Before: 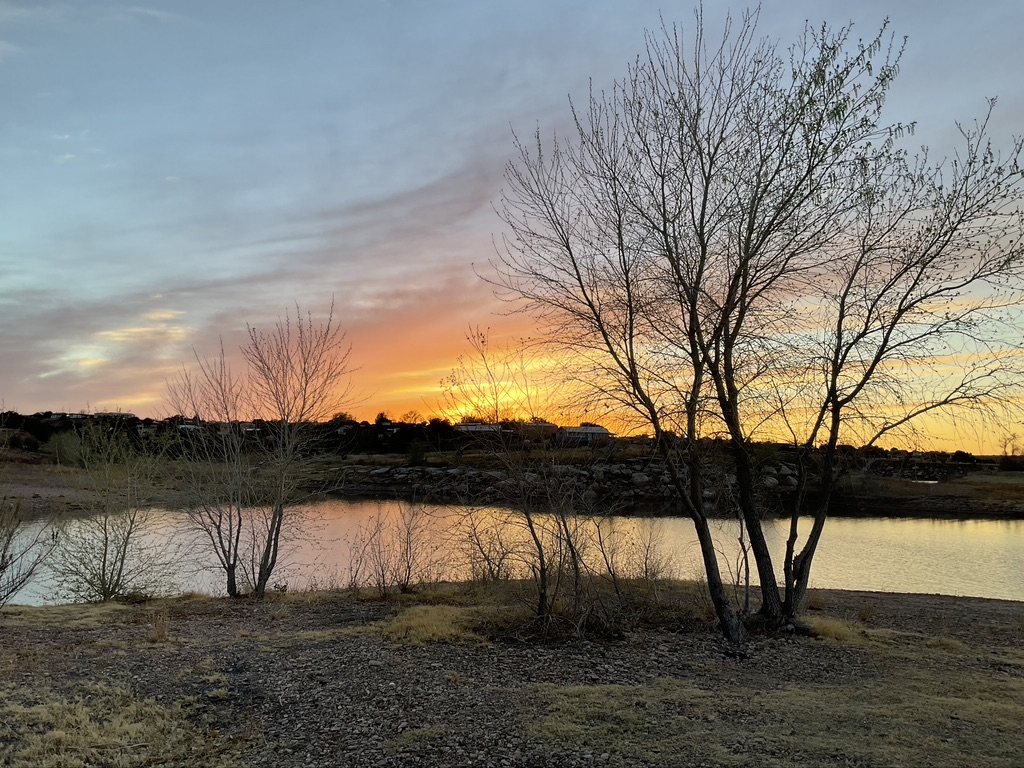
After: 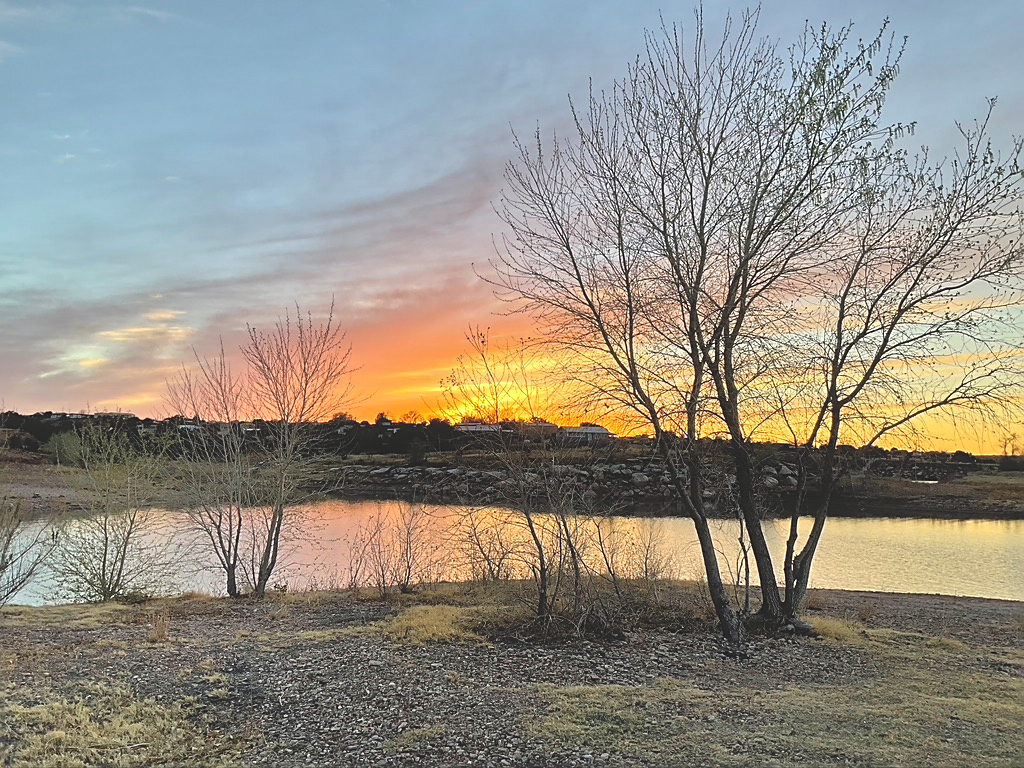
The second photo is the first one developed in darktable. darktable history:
tone equalizer: -7 EV 0.147 EV, -6 EV 0.601 EV, -5 EV 1.14 EV, -4 EV 1.33 EV, -3 EV 1.14 EV, -2 EV 0.6 EV, -1 EV 0.157 EV, mask exposure compensation -0.489 EV
exposure: black level correction -0.013, exposure -0.194 EV, compensate highlight preservation false
levels: black 8.56%, gray 50.86%, levels [0, 0.48, 0.961]
sharpen: on, module defaults
